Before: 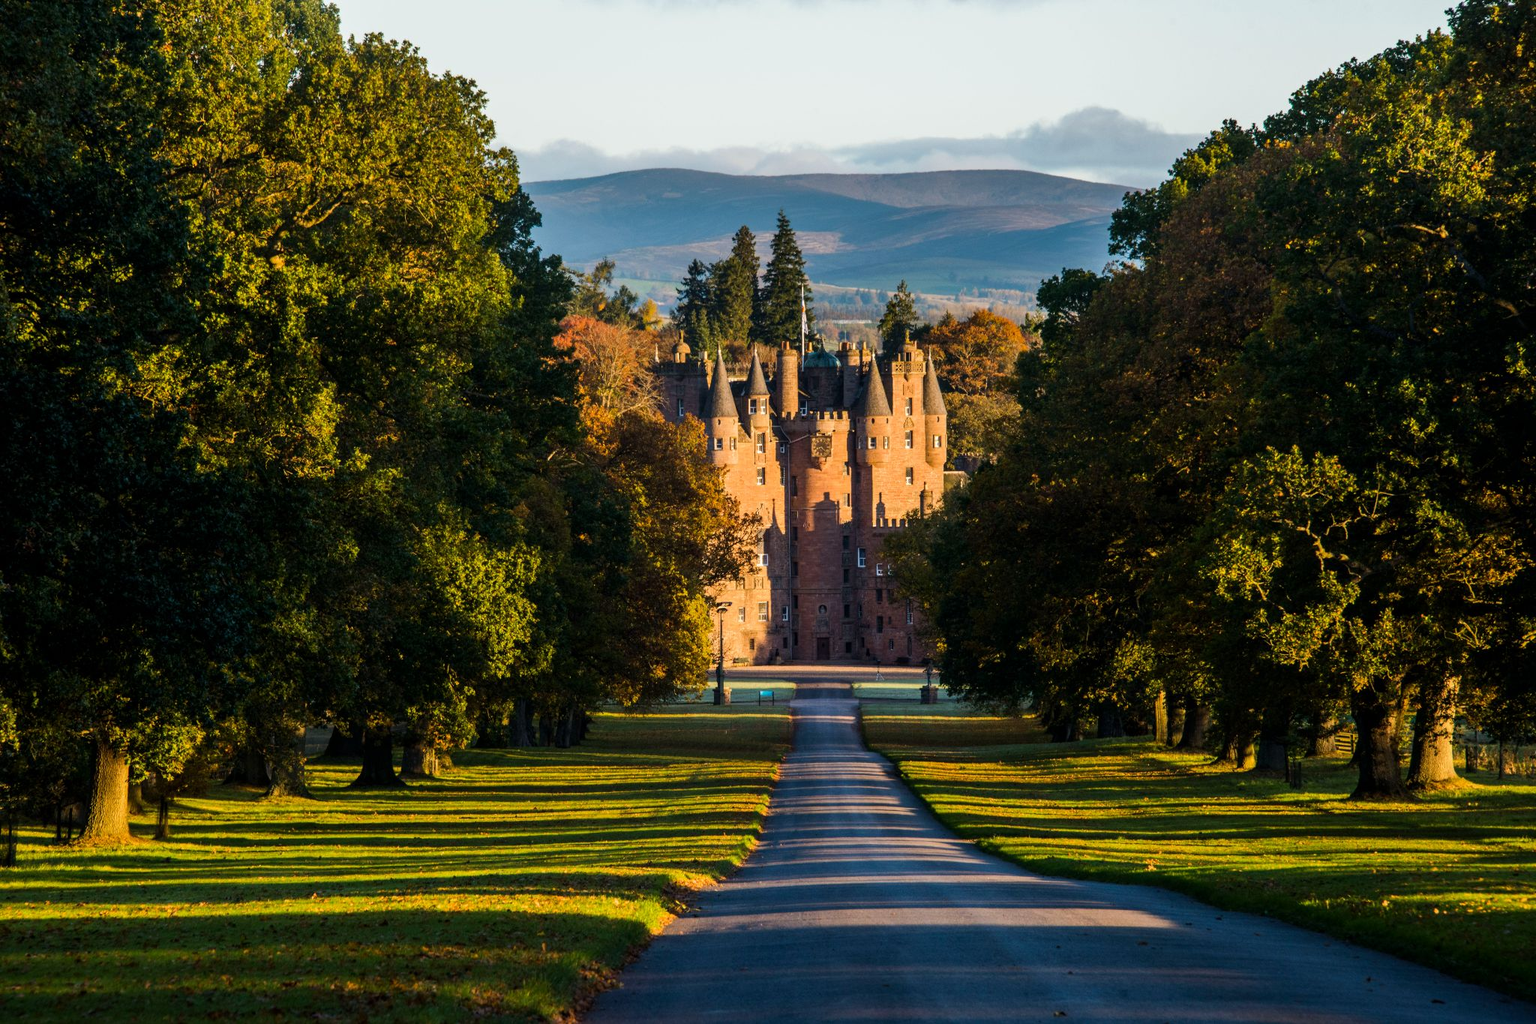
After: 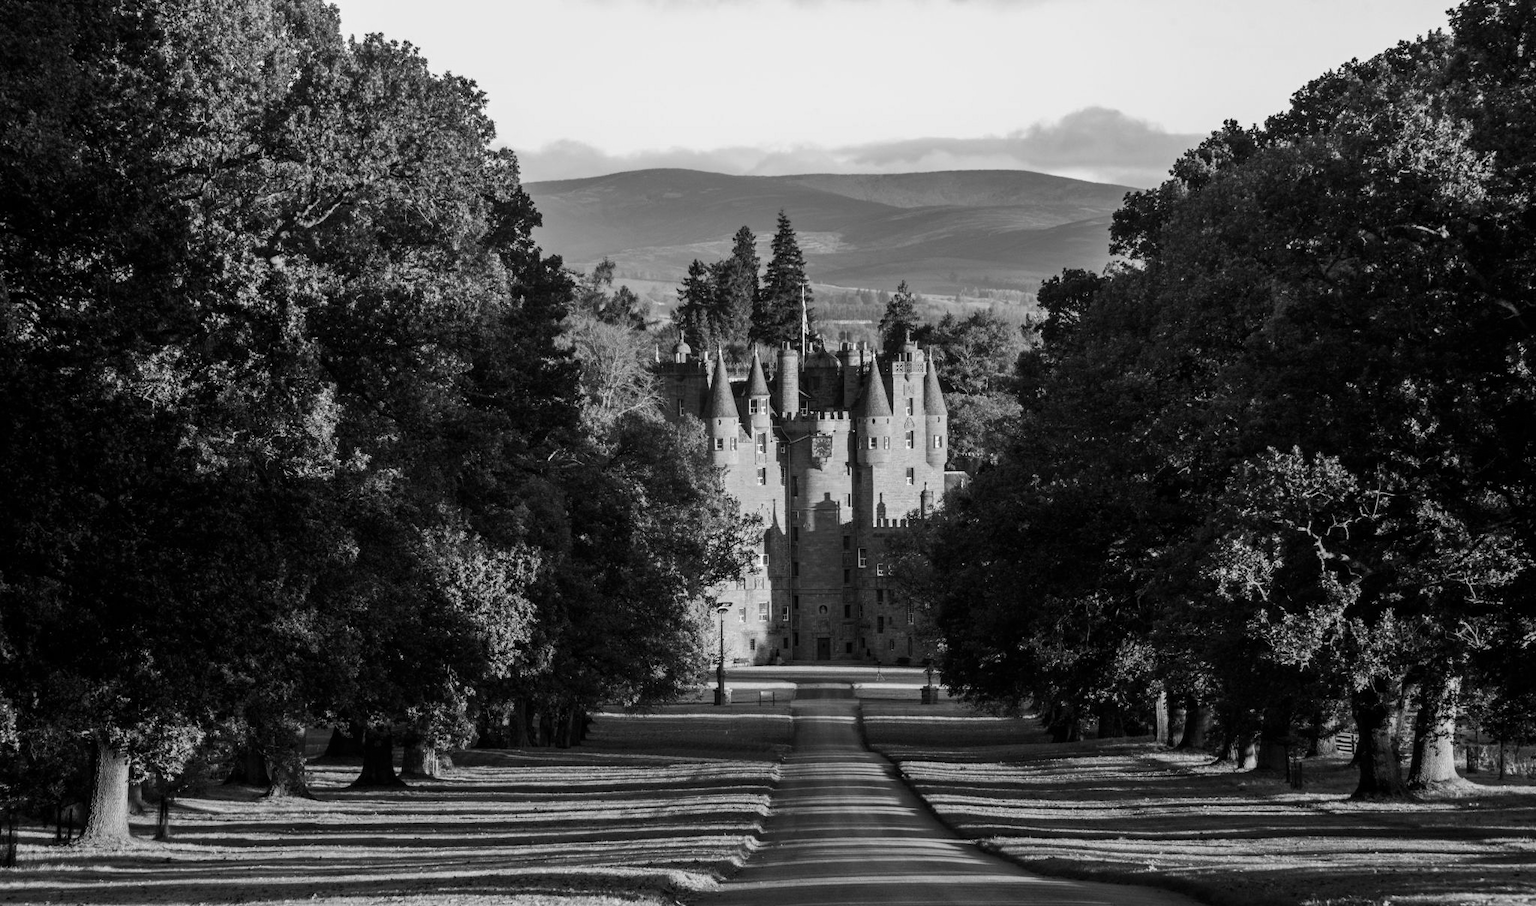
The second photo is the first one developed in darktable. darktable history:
crop and rotate: top 0%, bottom 11.49%
monochrome: on, module defaults
